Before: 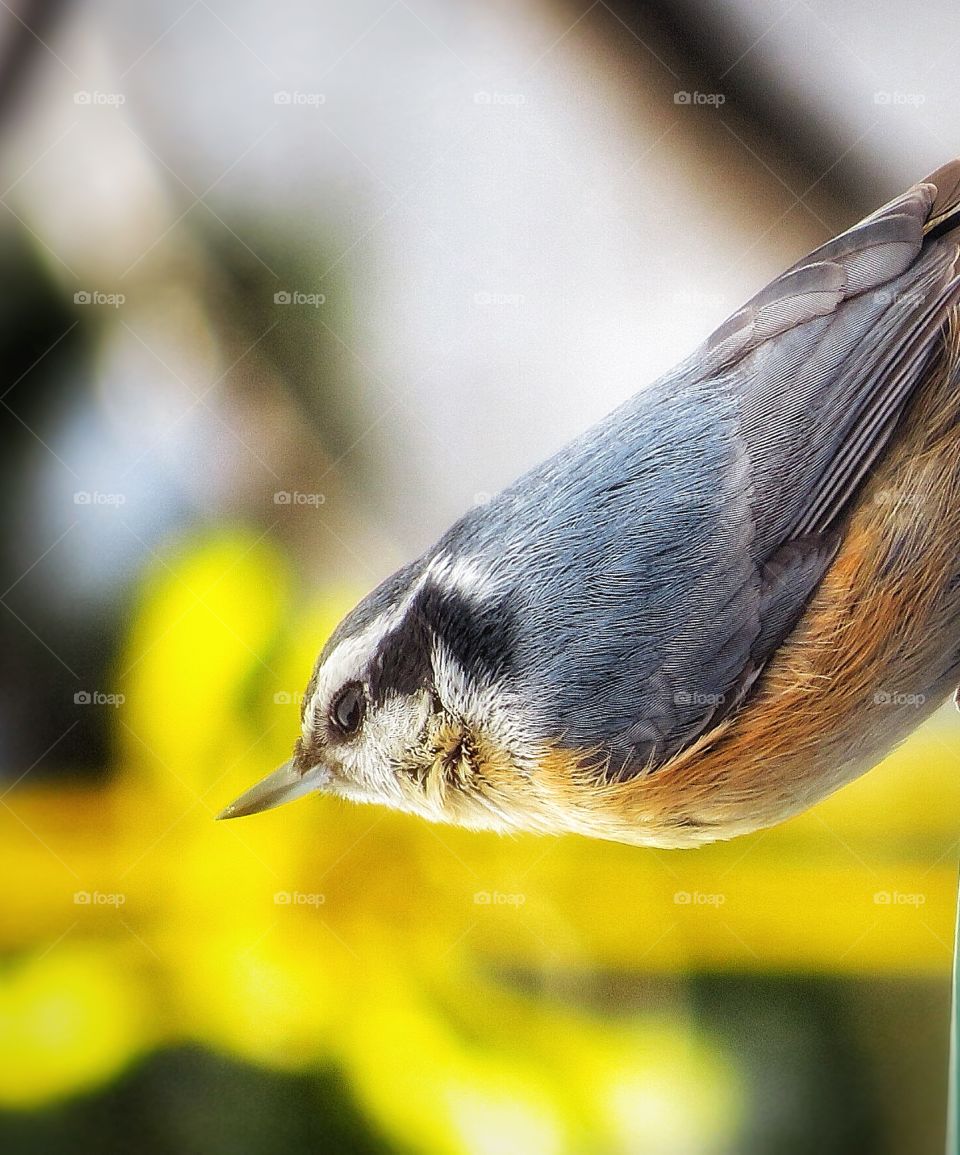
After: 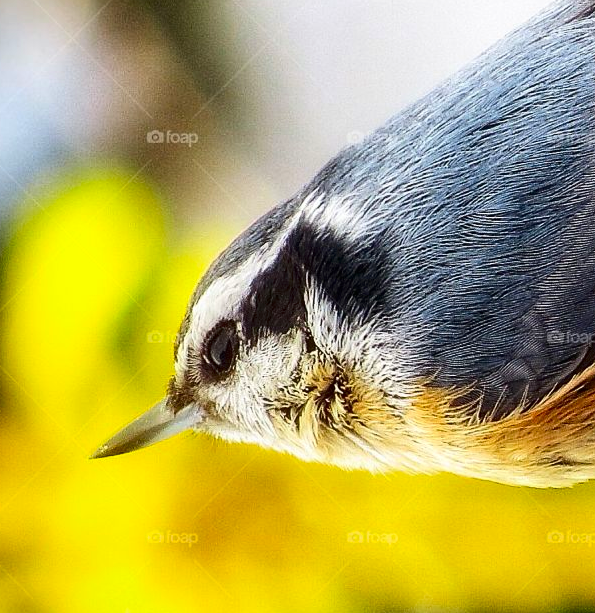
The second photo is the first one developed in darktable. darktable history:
crop: left 13.312%, top 31.28%, right 24.627%, bottom 15.582%
contrast brightness saturation: contrast 0.19, brightness -0.11, saturation 0.21
